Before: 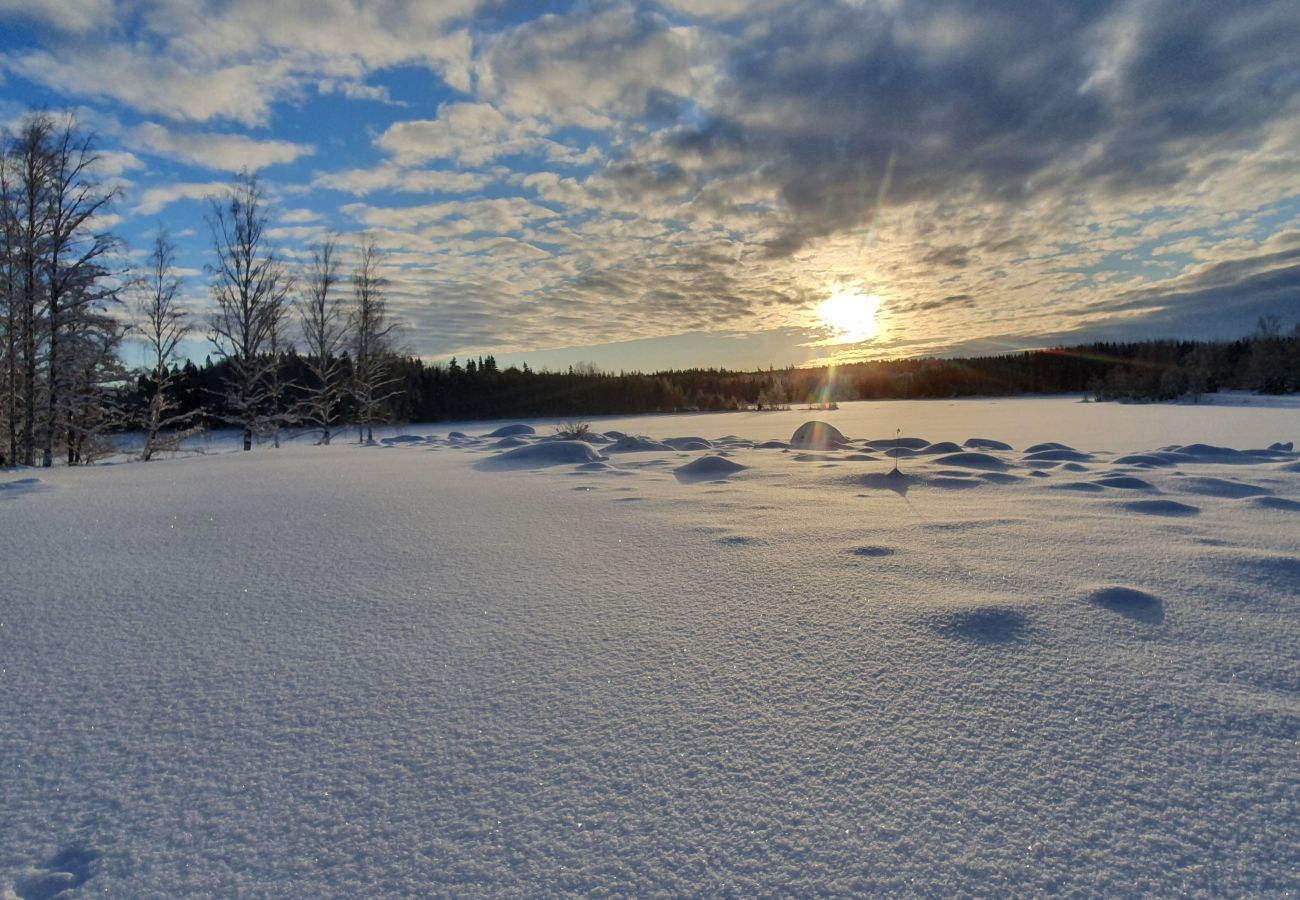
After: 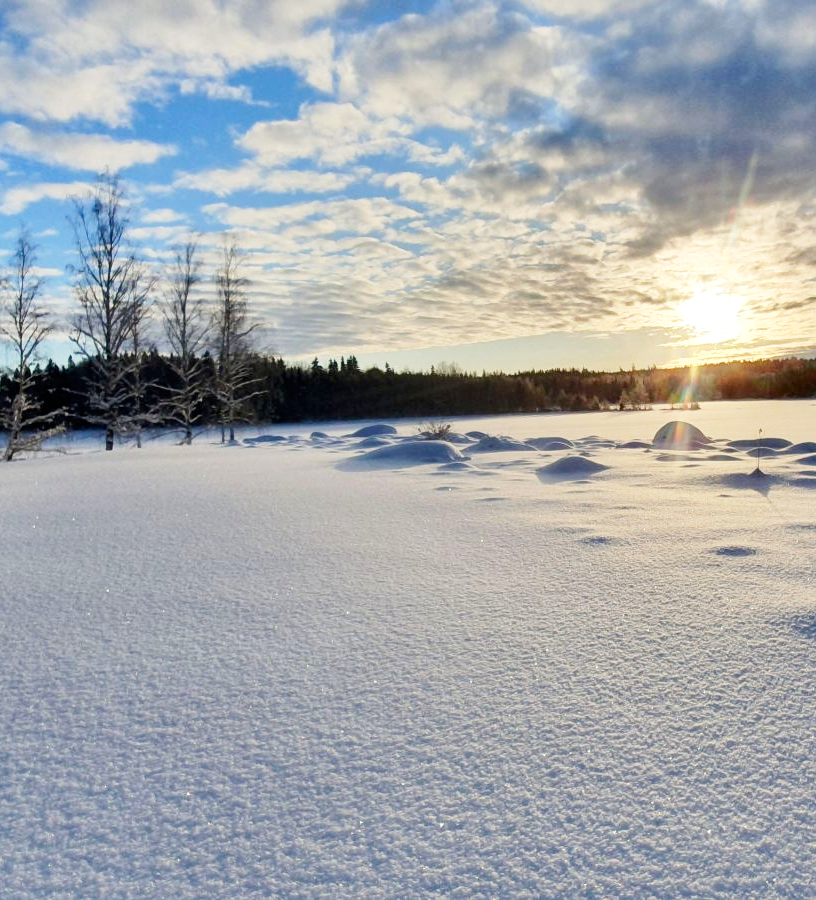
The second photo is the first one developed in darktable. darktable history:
crop: left 10.644%, right 26.528%
base curve: curves: ch0 [(0, 0) (0.005, 0.002) (0.15, 0.3) (0.4, 0.7) (0.75, 0.95) (1, 1)], preserve colors none
